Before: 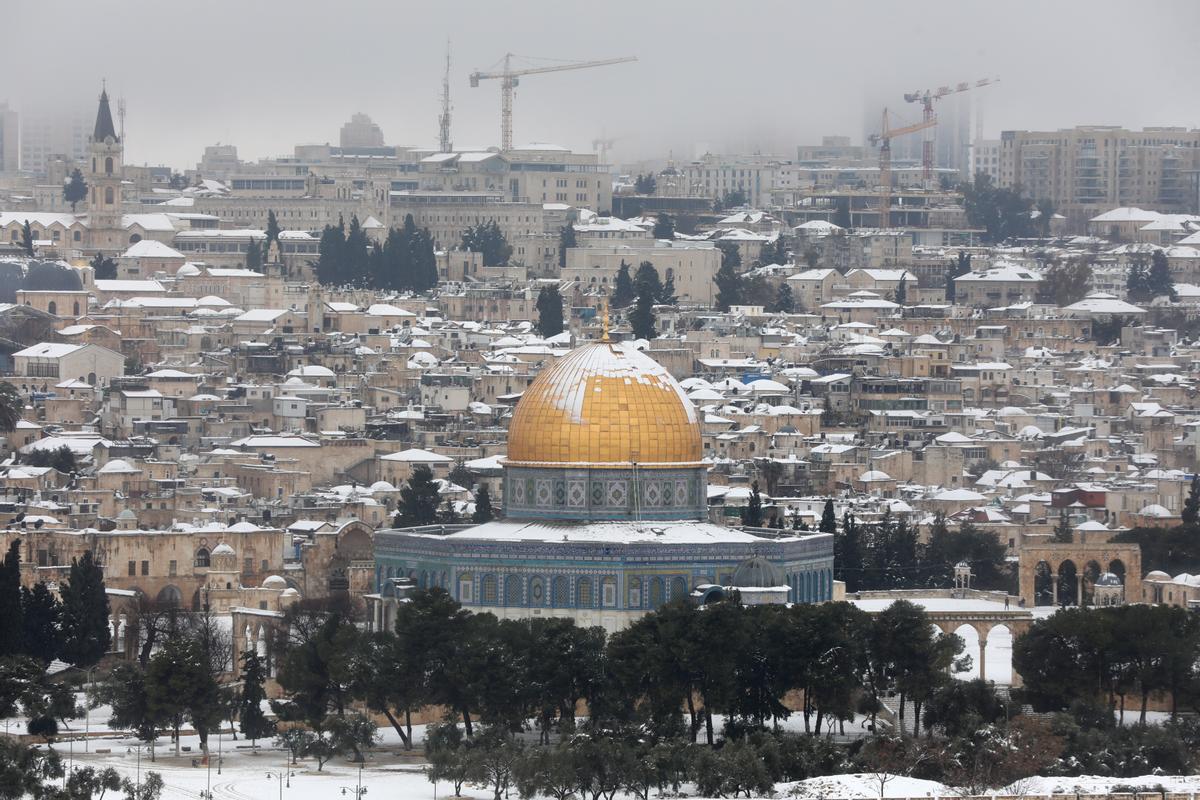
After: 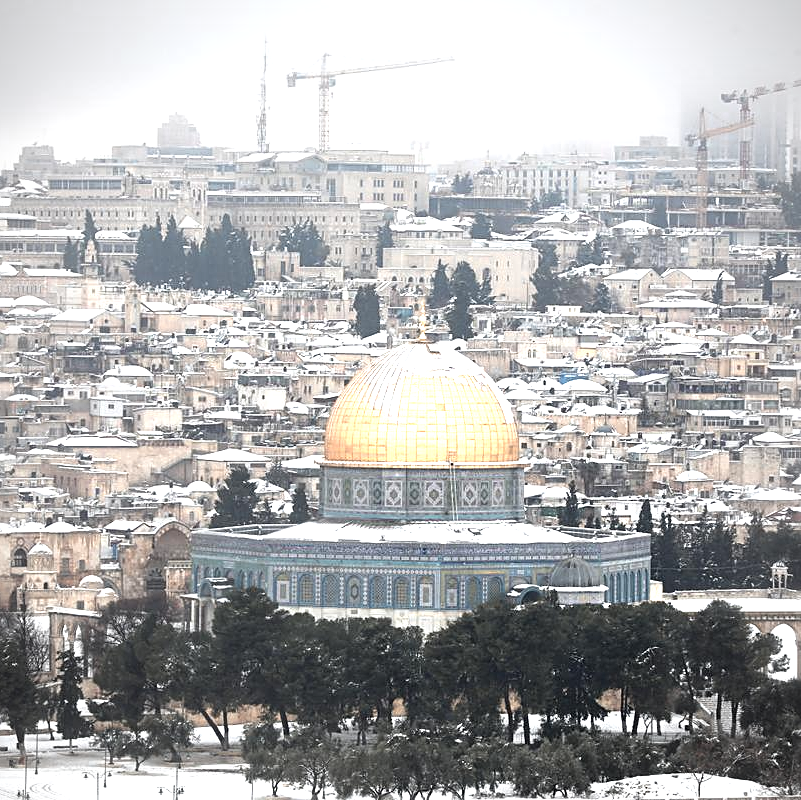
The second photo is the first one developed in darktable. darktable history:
crop and rotate: left 15.307%, right 17.883%
contrast brightness saturation: saturation -0.153
color correction: highlights a* 0.074, highlights b* -0.296
exposure: black level correction 0, exposure 1.106 EV, compensate highlight preservation false
sharpen: on, module defaults
color zones: curves: ch0 [(0.018, 0.548) (0.197, 0.654) (0.425, 0.447) (0.605, 0.658) (0.732, 0.579)]; ch1 [(0.105, 0.531) (0.224, 0.531) (0.386, 0.39) (0.618, 0.456) (0.732, 0.456) (0.956, 0.421)]; ch2 [(0.039, 0.583) (0.215, 0.465) (0.399, 0.544) (0.465, 0.548) (0.614, 0.447) (0.724, 0.43) (0.882, 0.623) (0.956, 0.632)]
vignetting: fall-off radius 60.8%
